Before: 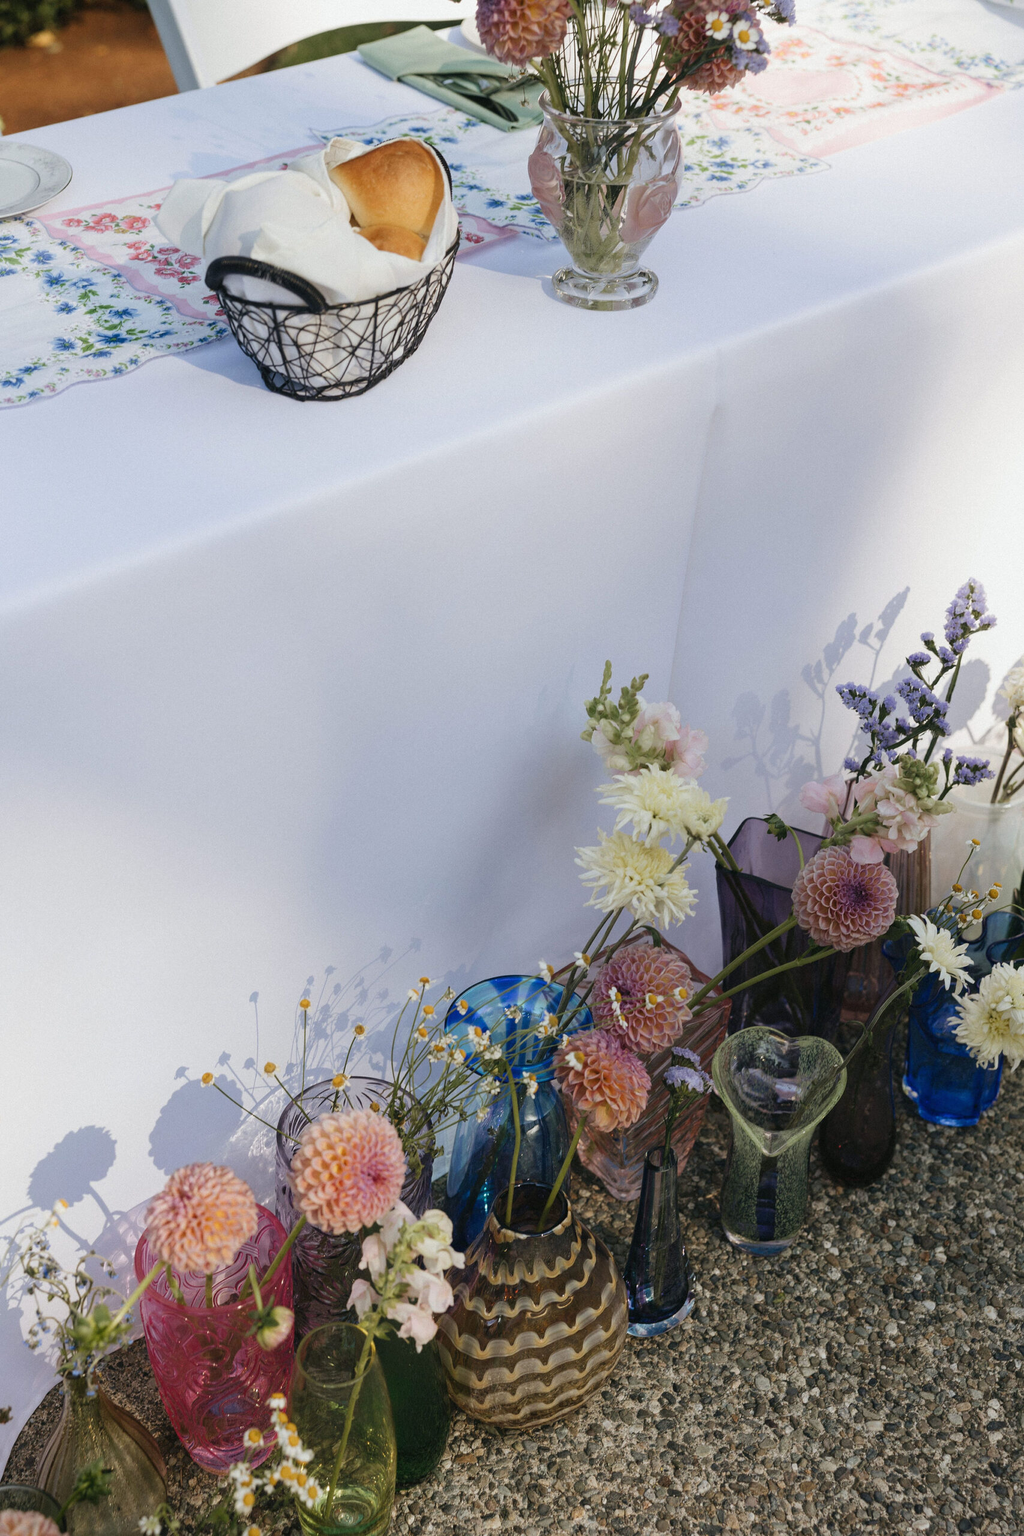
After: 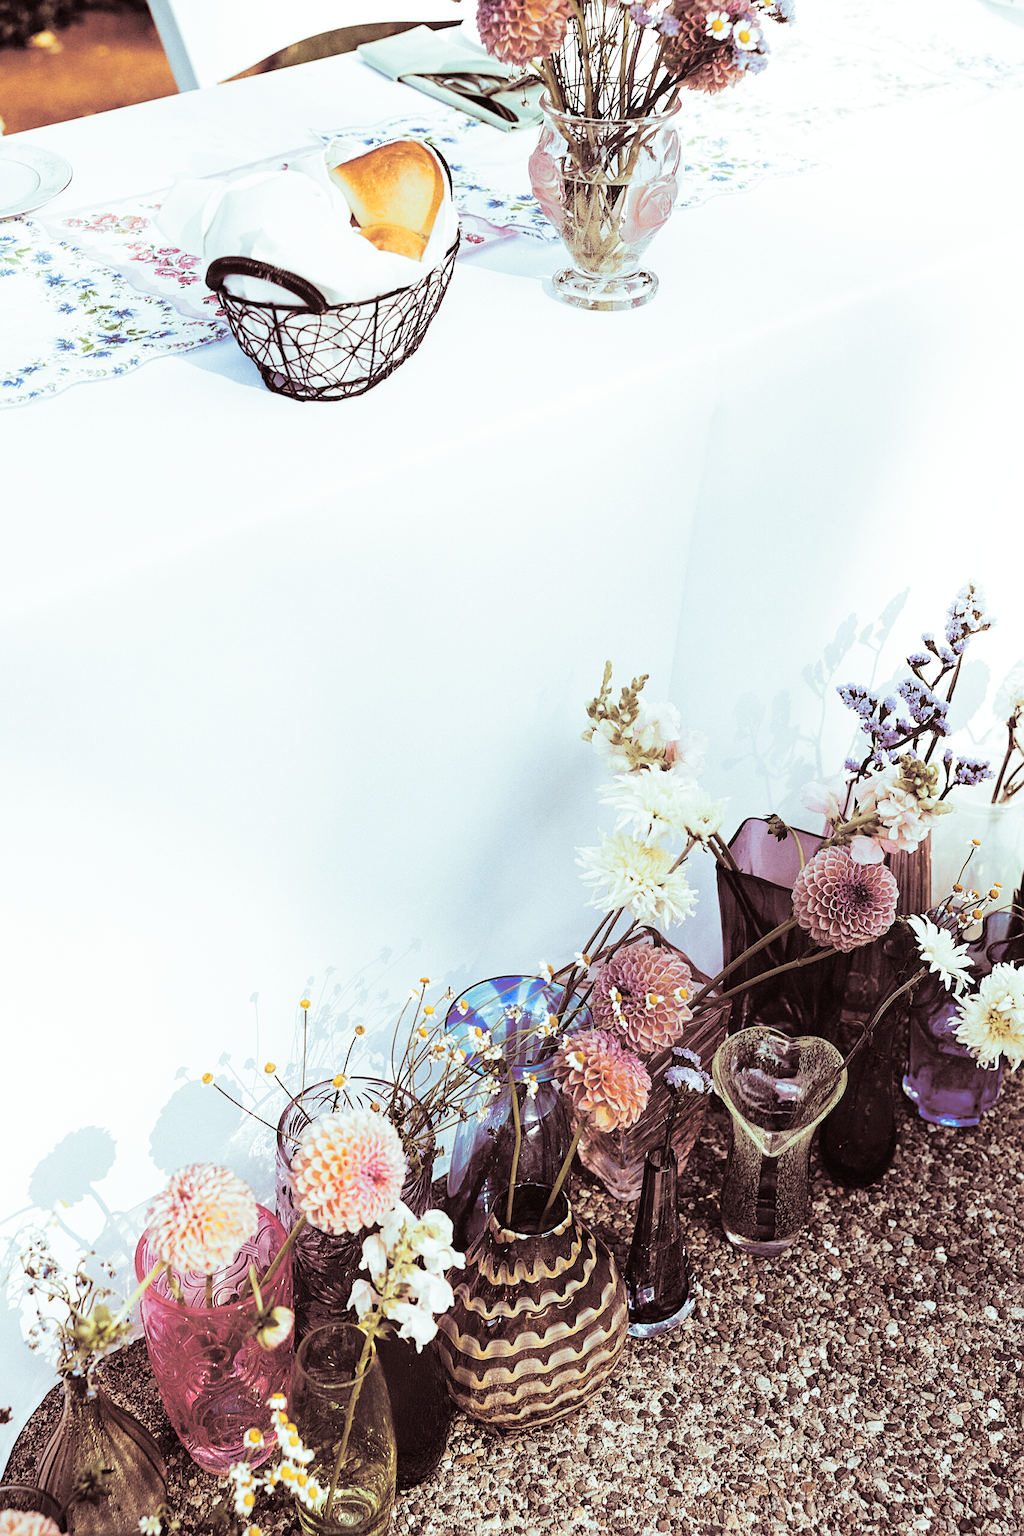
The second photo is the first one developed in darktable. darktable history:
base curve: curves: ch0 [(0, 0.003) (0.001, 0.002) (0.006, 0.004) (0.02, 0.022) (0.048, 0.086) (0.094, 0.234) (0.162, 0.431) (0.258, 0.629) (0.385, 0.8) (0.548, 0.918) (0.751, 0.988) (1, 1)], preserve colors none
split-toning: shadows › saturation 0.3, highlights › hue 180°, highlights › saturation 0.3, compress 0%
sharpen: on, module defaults
